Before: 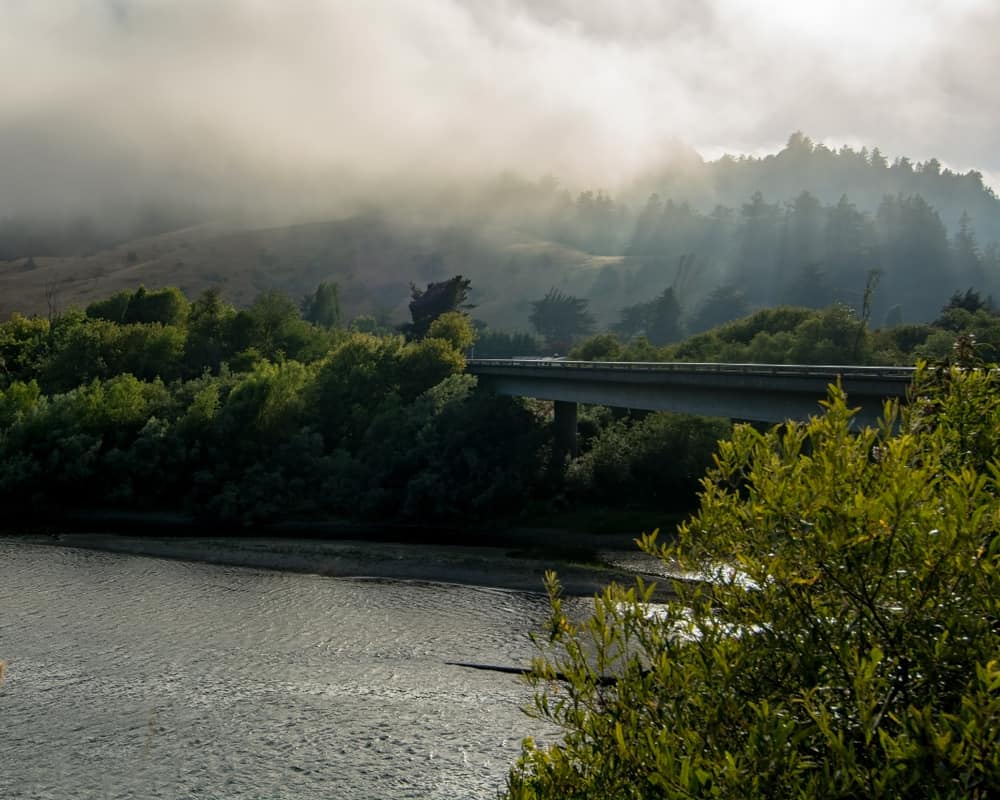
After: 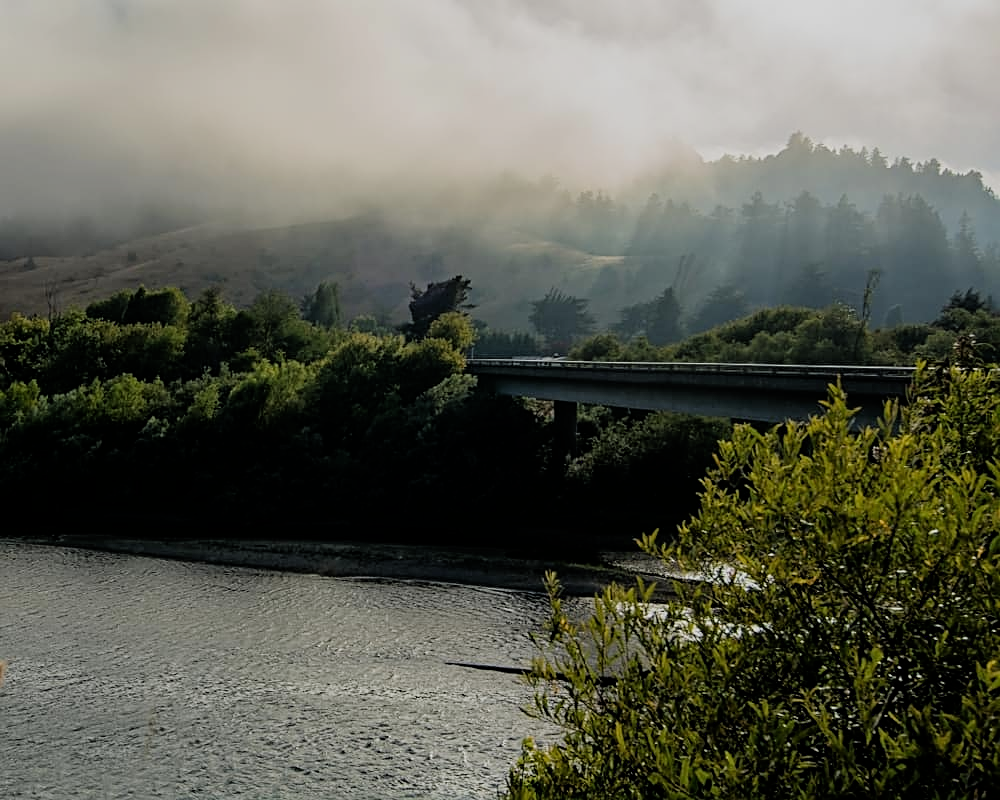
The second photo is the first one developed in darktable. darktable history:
filmic rgb: black relative exposure -7.74 EV, white relative exposure 4.43 EV, hardness 3.75, latitude 38.28%, contrast 0.967, highlights saturation mix 8.74%, shadows ↔ highlights balance 4.88%
sharpen: on, module defaults
